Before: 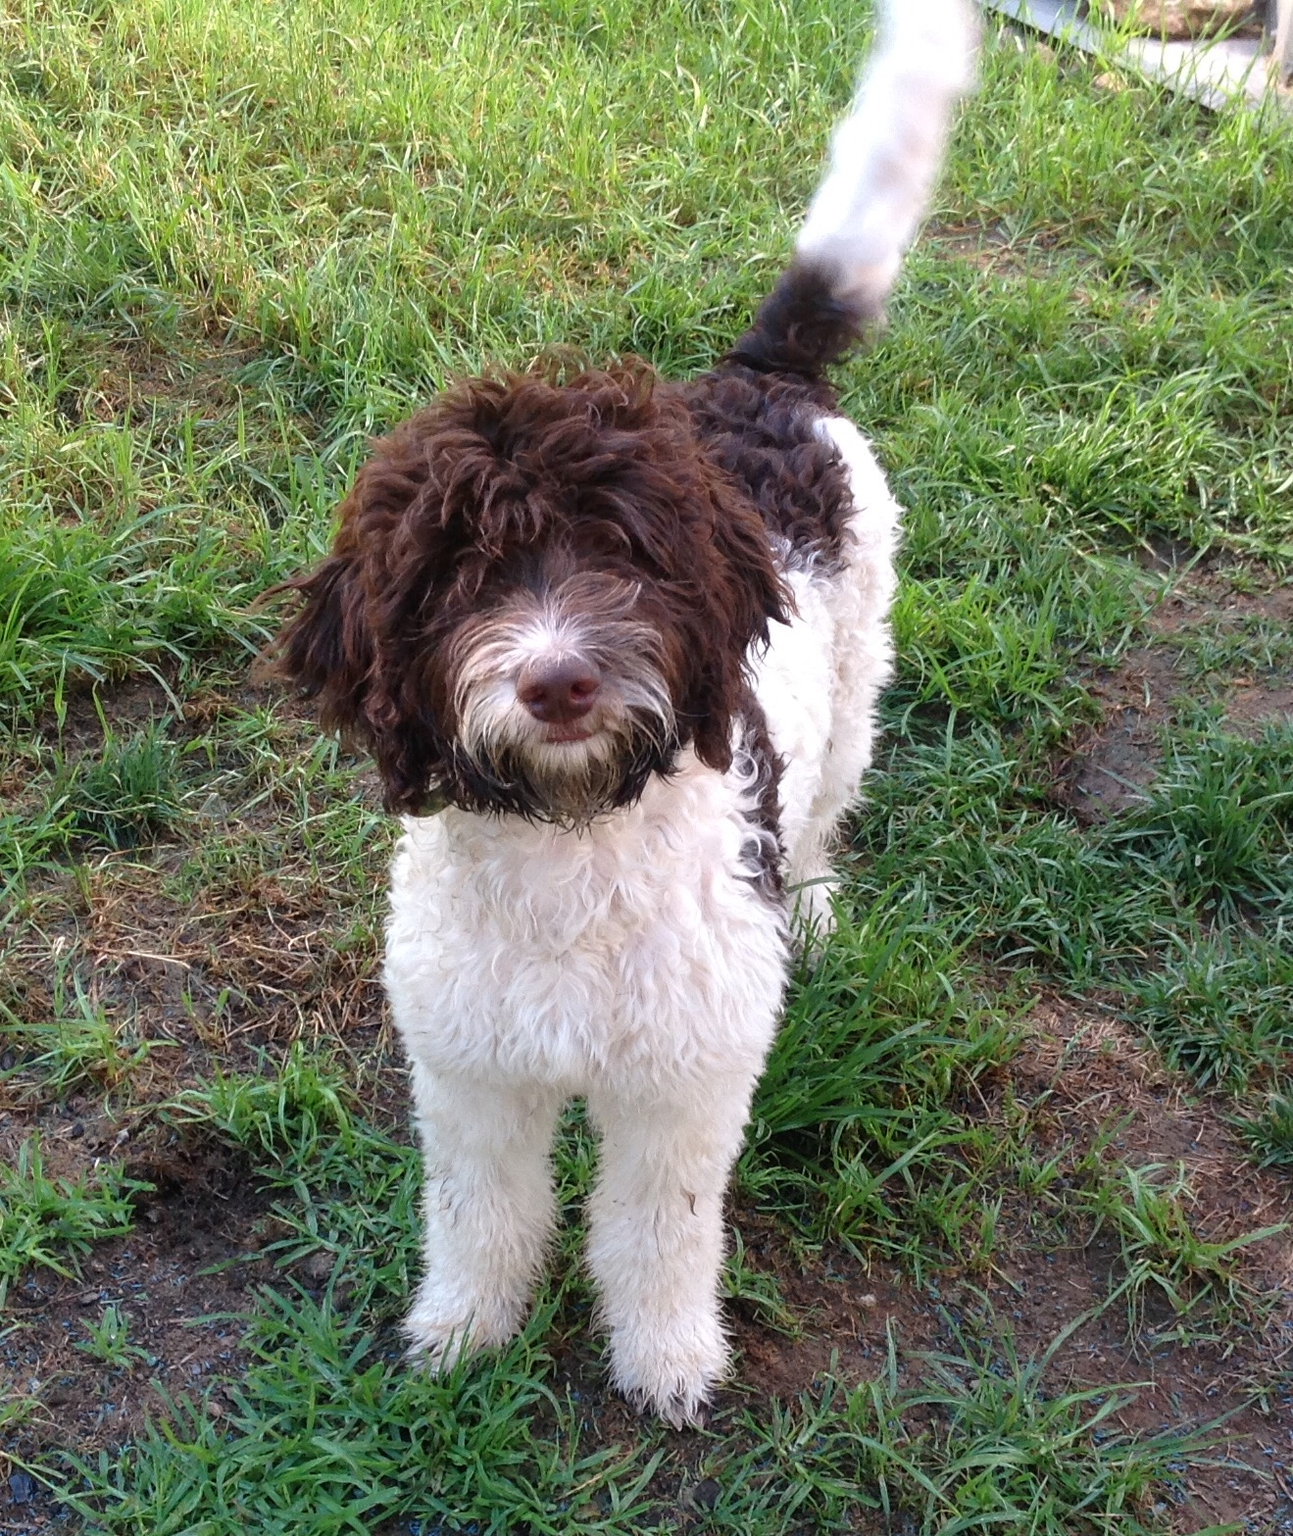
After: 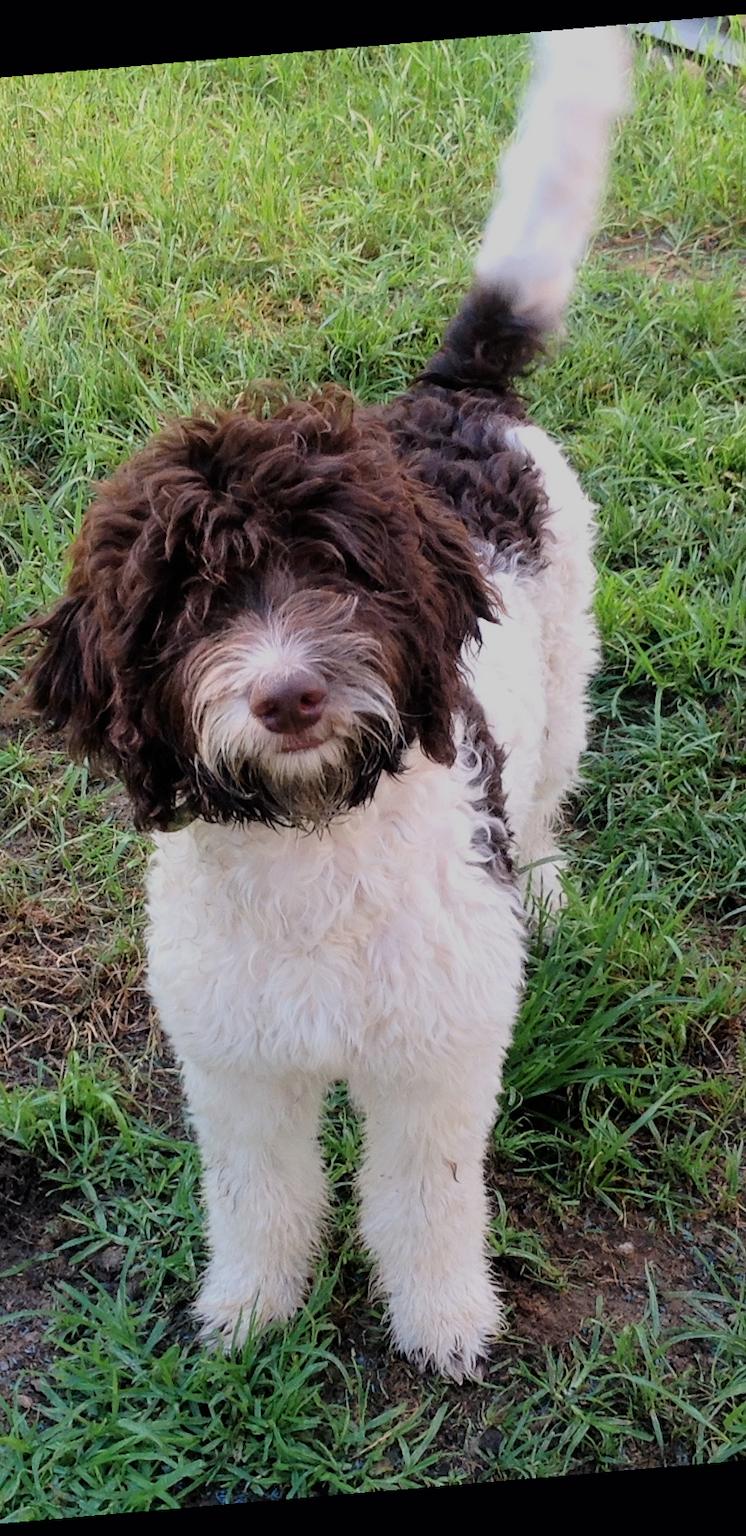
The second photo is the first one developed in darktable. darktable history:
crop: left 21.674%, right 22.086%
filmic rgb: black relative exposure -7.15 EV, white relative exposure 5.36 EV, hardness 3.02, color science v6 (2022)
rotate and perspective: rotation -4.86°, automatic cropping off
